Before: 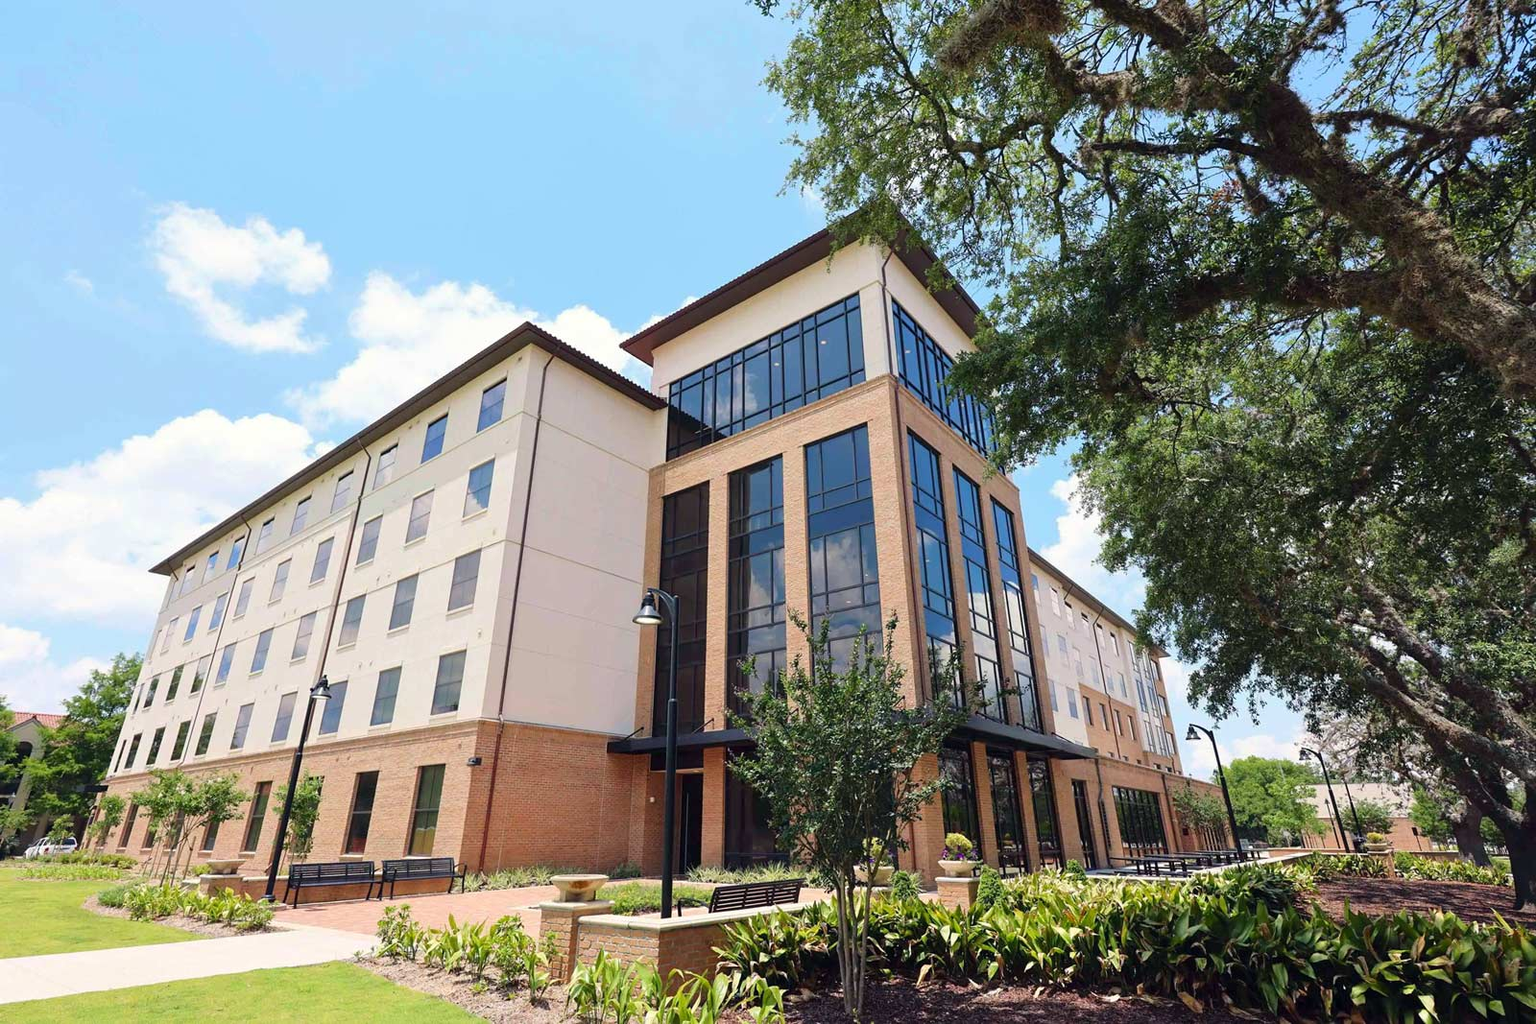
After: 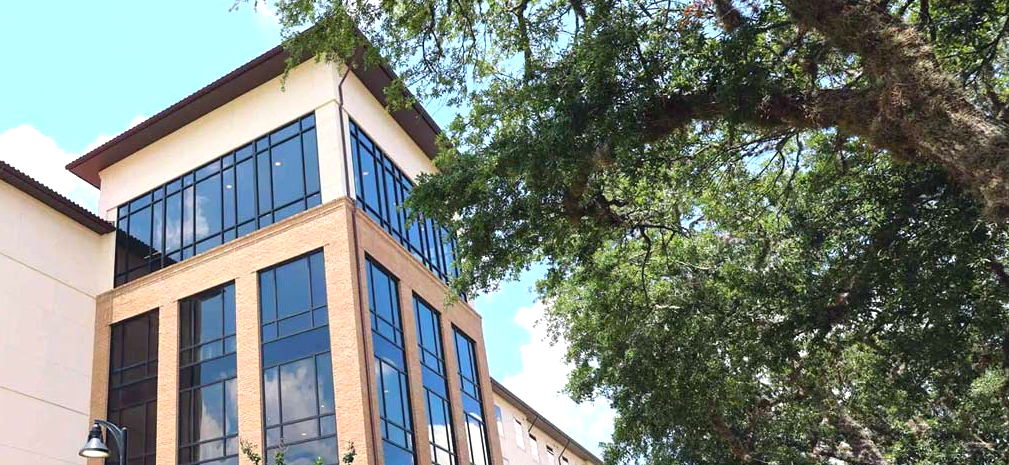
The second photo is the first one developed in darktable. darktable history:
exposure: exposure 0.605 EV, compensate highlight preservation false
crop: left 36.278%, top 18.11%, right 0.658%, bottom 38.226%
